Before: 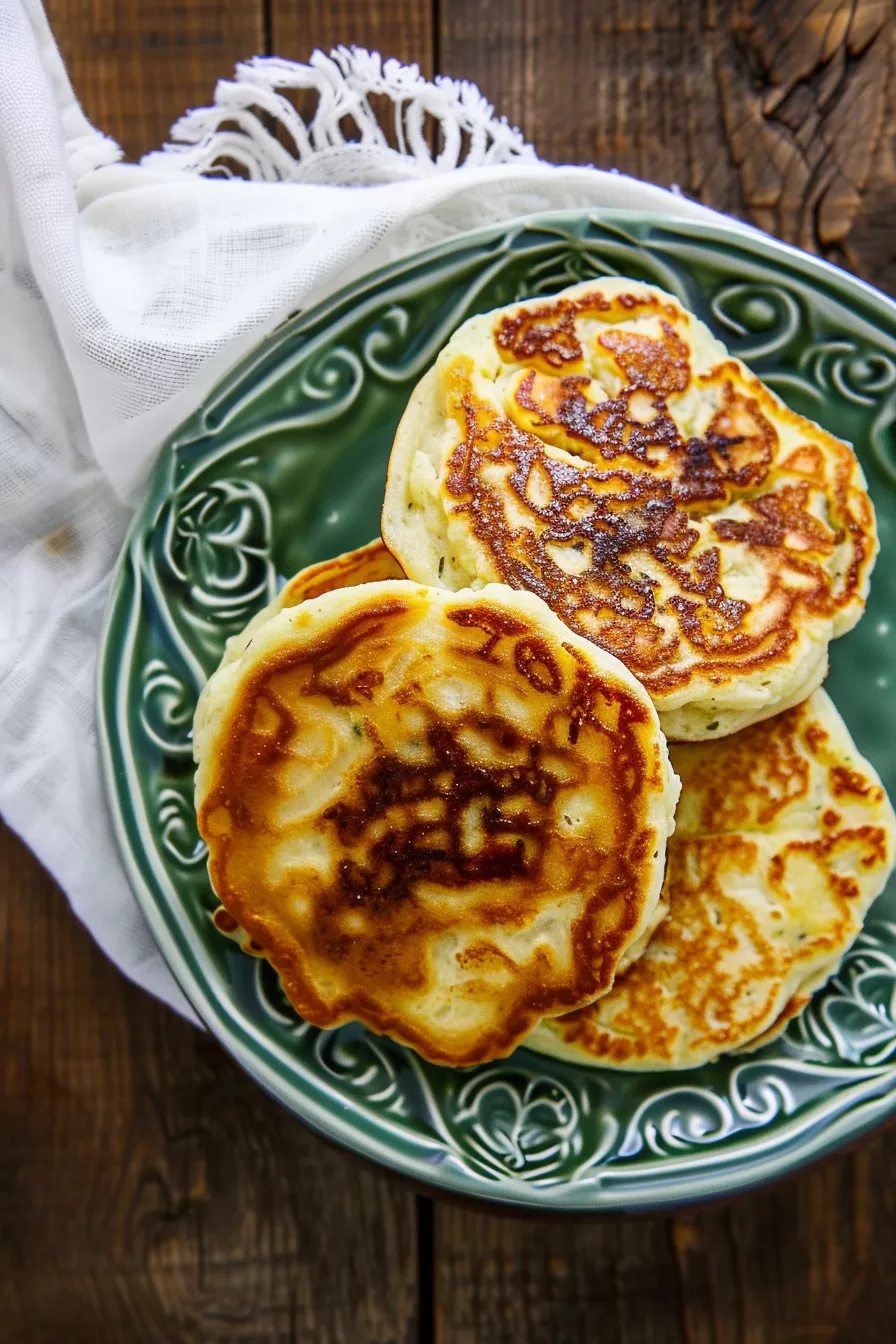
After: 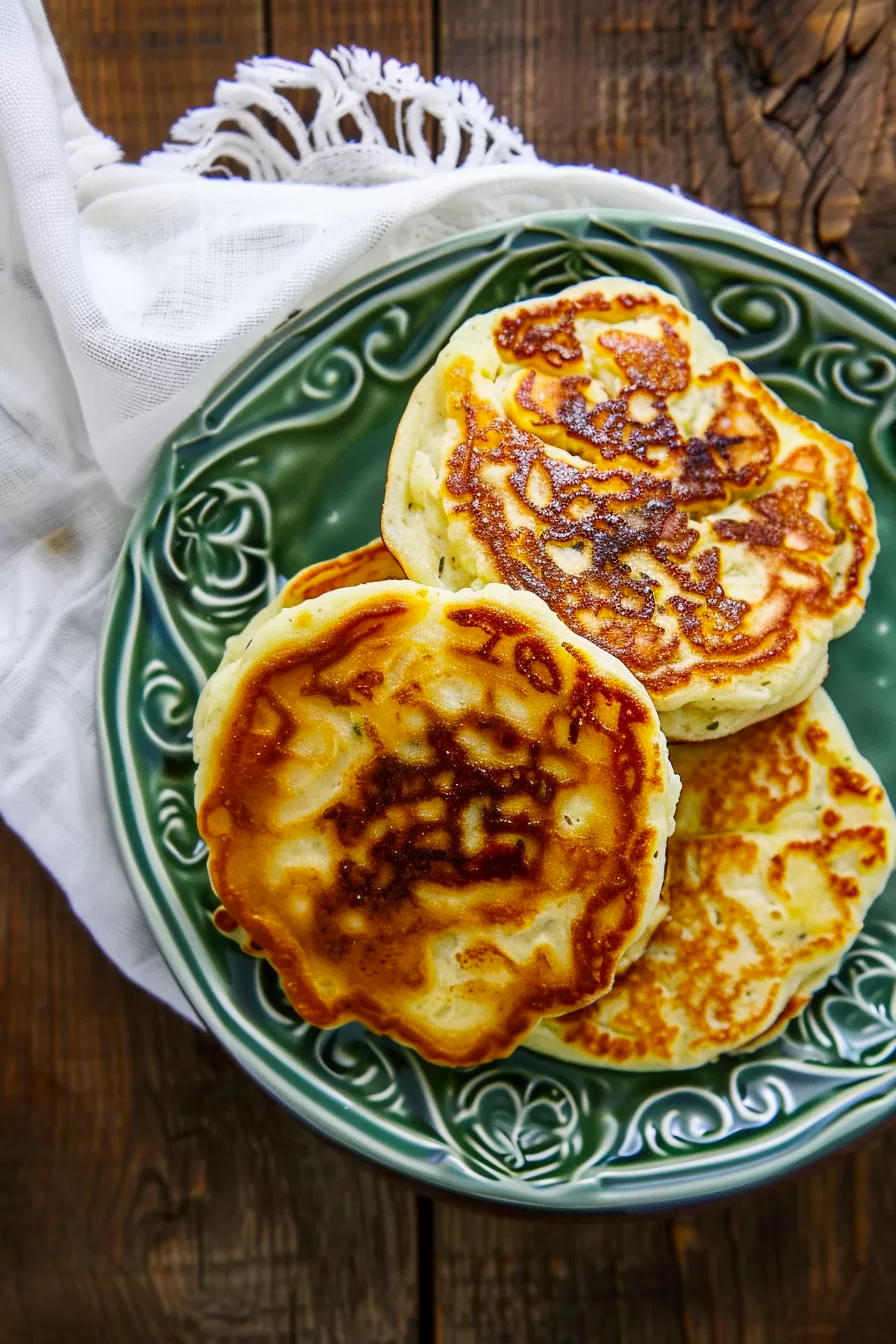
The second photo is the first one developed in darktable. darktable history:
contrast brightness saturation: saturation 0.104
